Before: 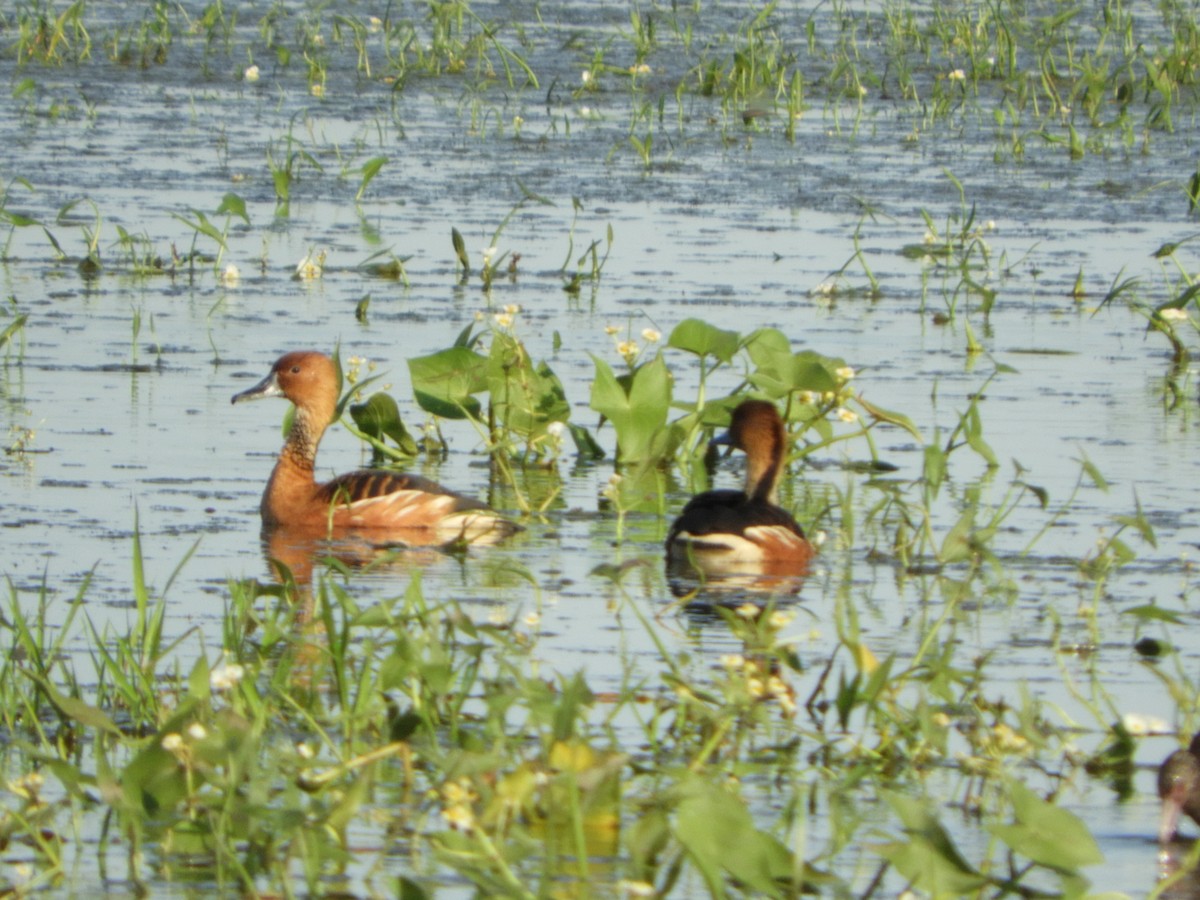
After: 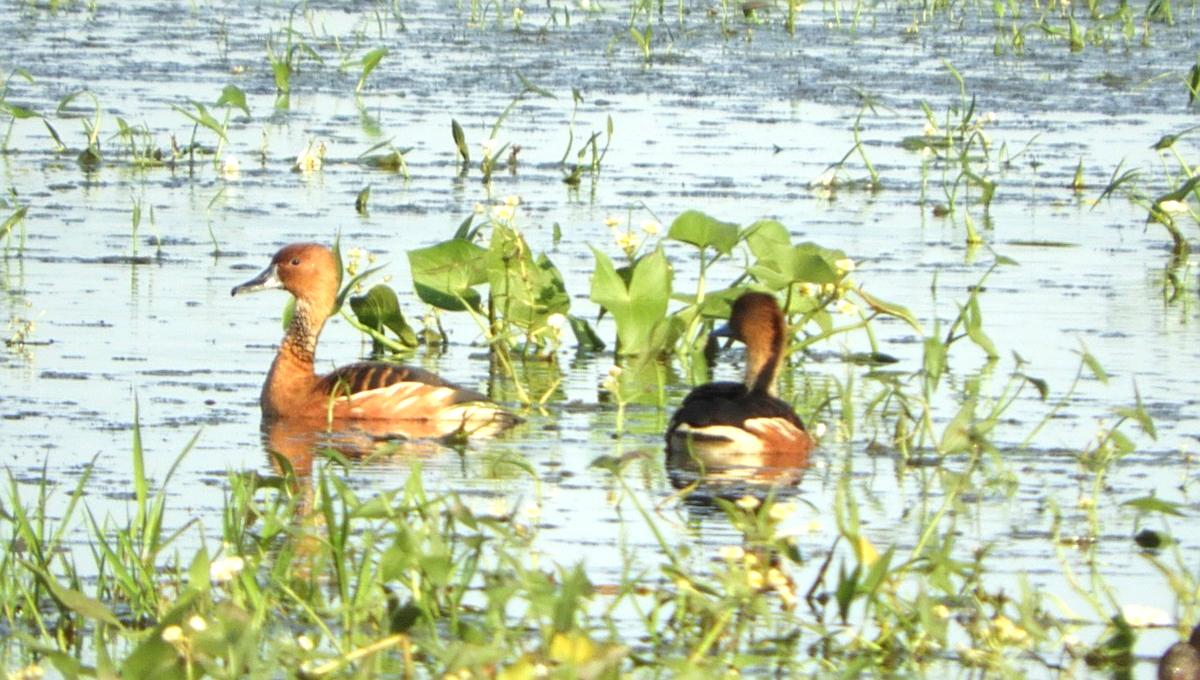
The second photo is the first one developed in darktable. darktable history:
crop and rotate: top 12.11%, bottom 12.306%
sharpen: on, module defaults
exposure: black level correction 0, exposure 0.703 EV, compensate highlight preservation false
